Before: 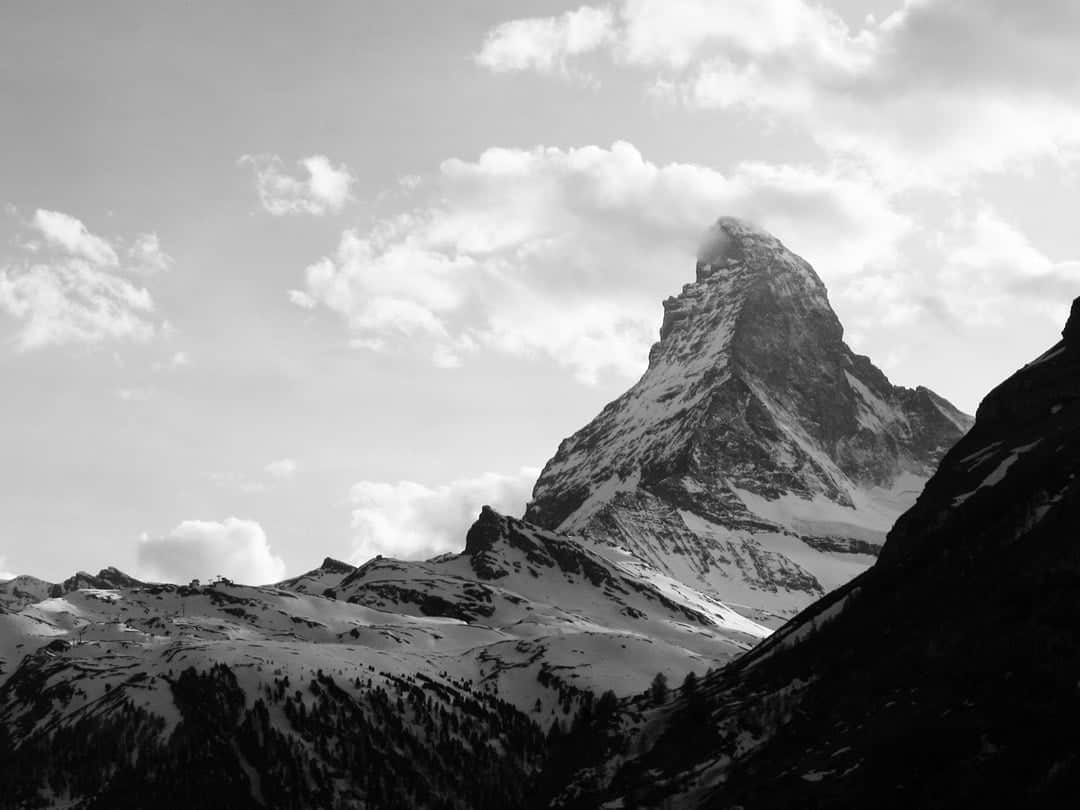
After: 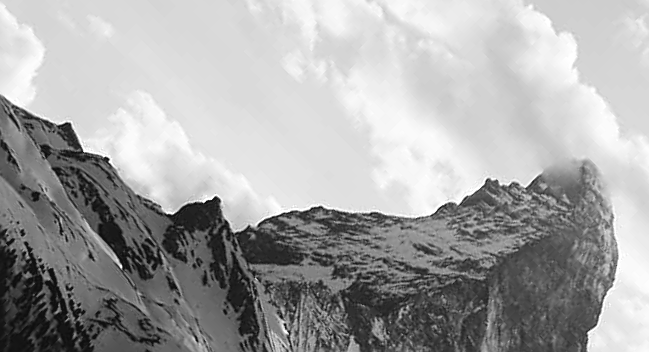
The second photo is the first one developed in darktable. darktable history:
color balance rgb: global offset › luminance 0.514%, perceptual saturation grading › global saturation 29.648%, global vibrance 20%
sharpen: amount 0.595
crop and rotate: angle -44.9°, top 16.518%, right 0.799%, bottom 11.76%
